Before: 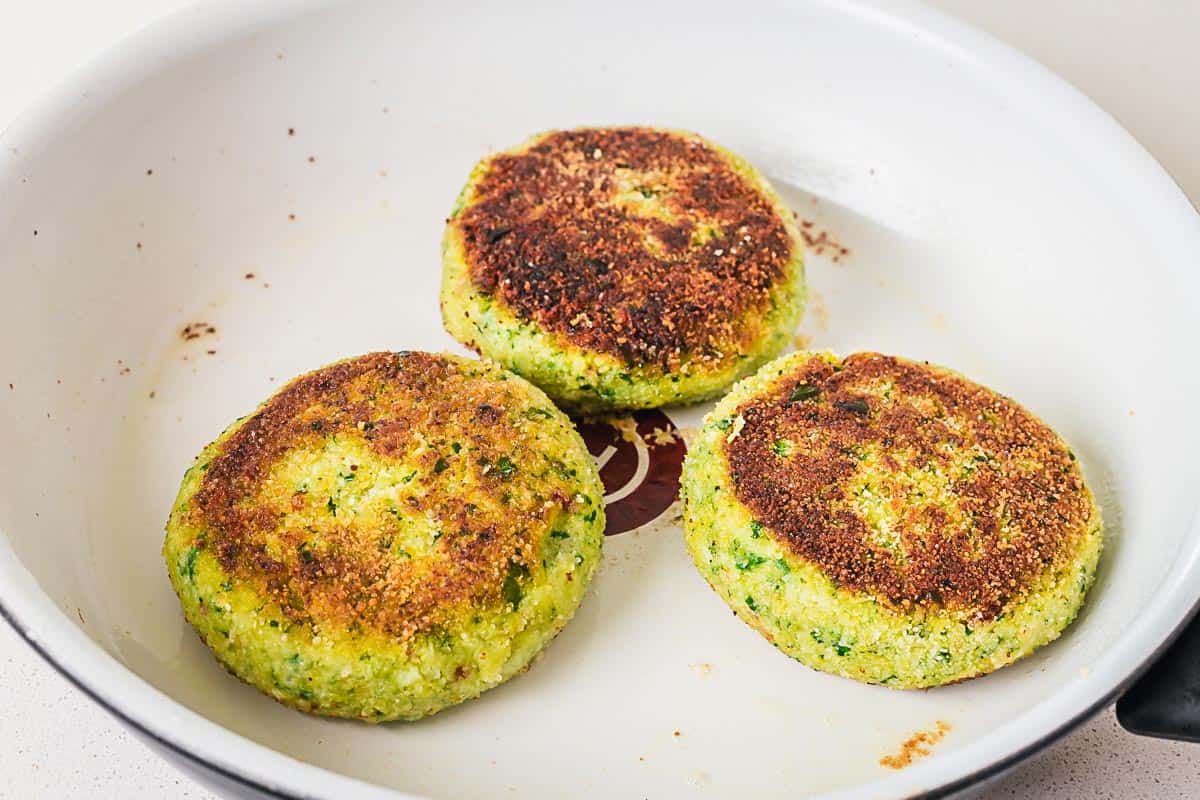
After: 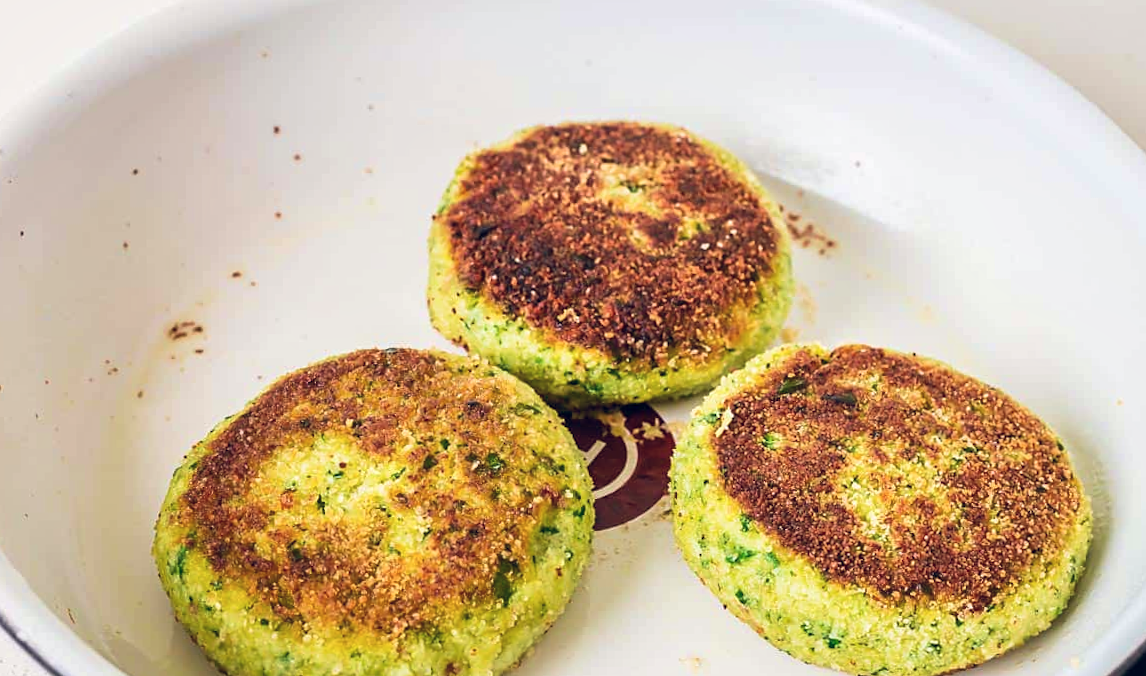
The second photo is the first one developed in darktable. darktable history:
crop and rotate: angle 0.58°, left 0.301%, right 2.744%, bottom 14.187%
color balance rgb: global offset › chroma 0.104%, global offset › hue 253.87°, perceptual saturation grading › global saturation 0.414%
tone equalizer: on, module defaults
velvia: strength 30.36%
local contrast: mode bilateral grid, contrast 21, coarseness 49, detail 120%, midtone range 0.2
